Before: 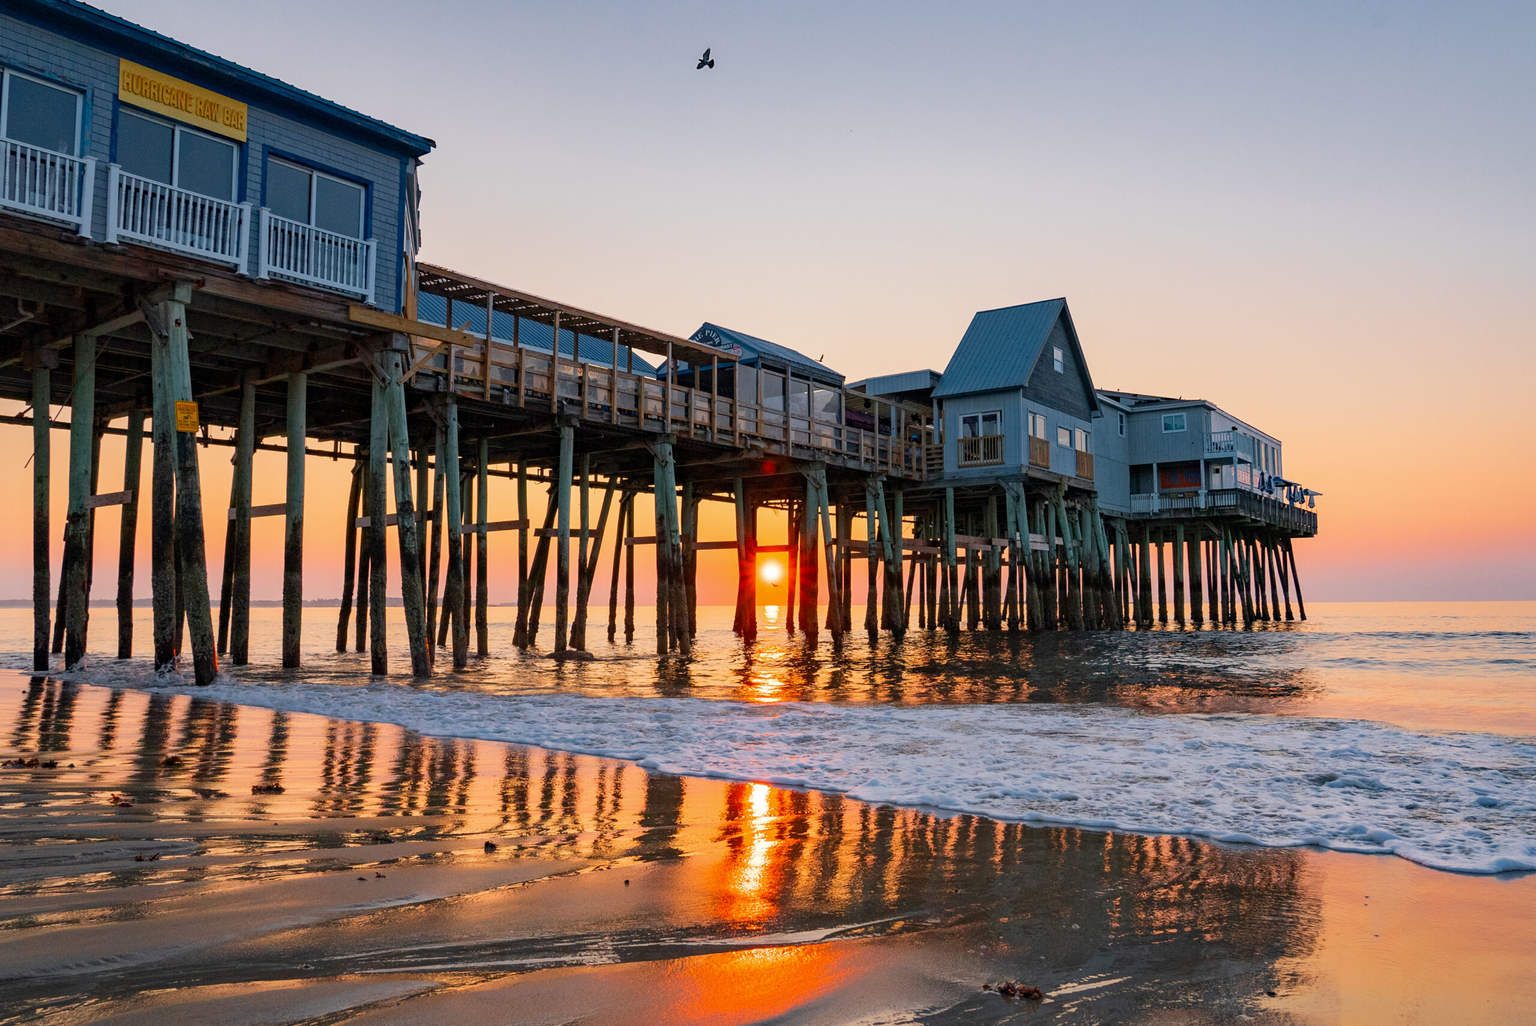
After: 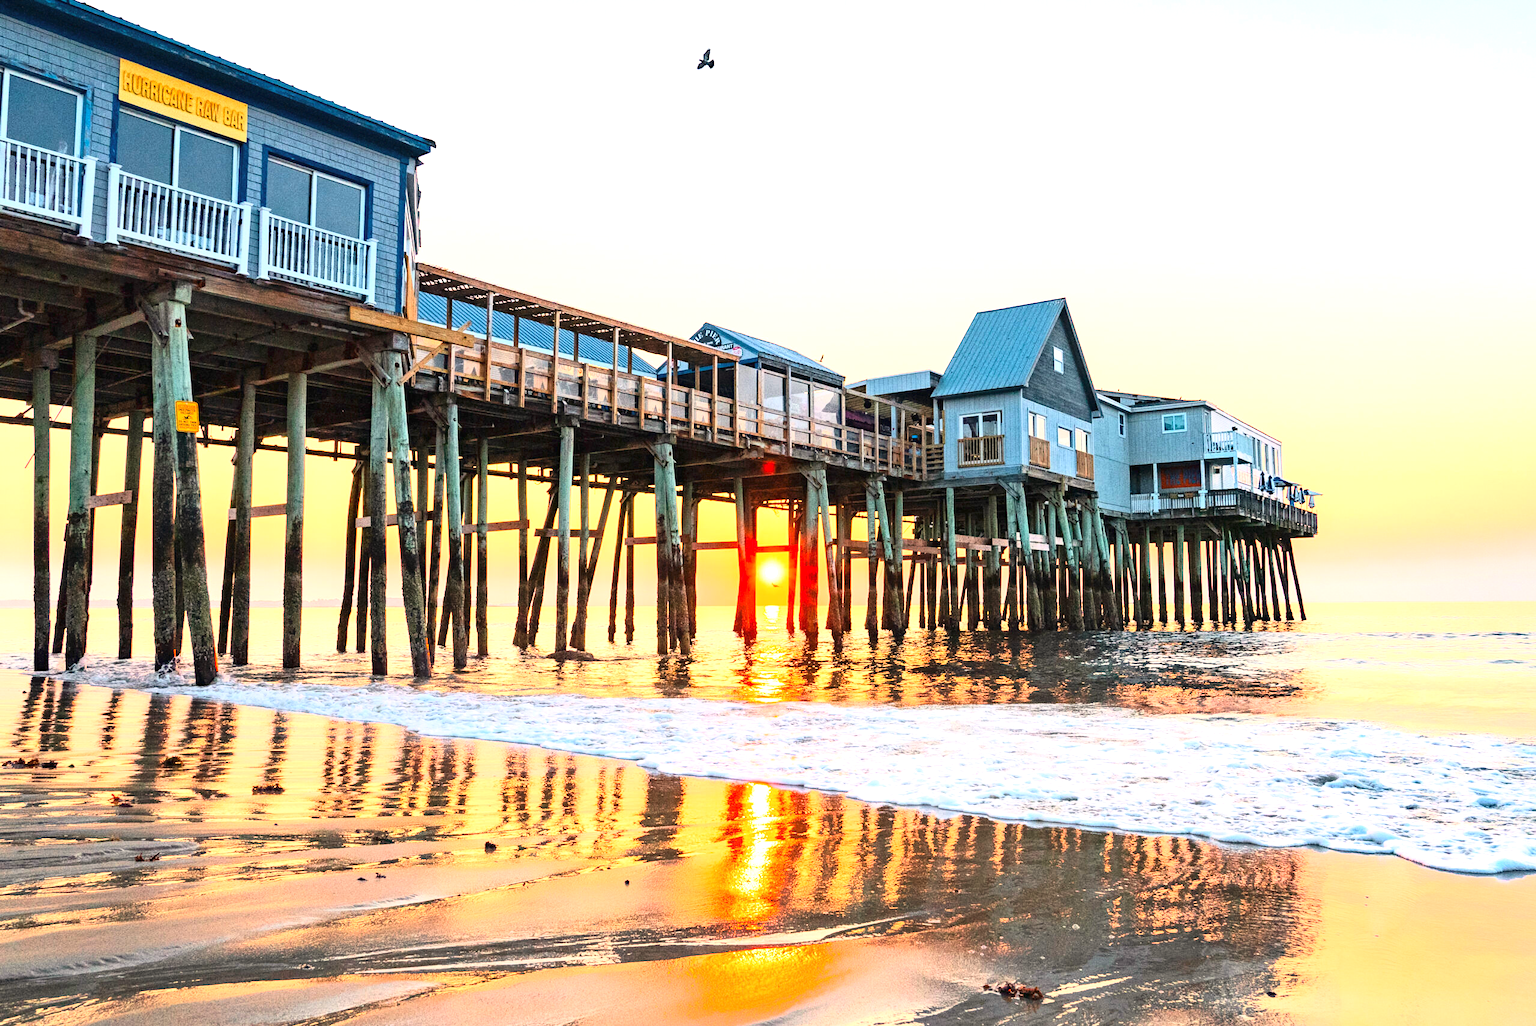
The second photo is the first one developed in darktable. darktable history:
exposure: black level correction 0, exposure 1.6 EV, compensate exposure bias true, compensate highlight preservation false
tone curve: curves: ch0 [(0, 0.013) (0.198, 0.175) (0.512, 0.582) (0.625, 0.754) (0.81, 0.934) (1, 1)], color space Lab, linked channels, preserve colors none
white balance: red 1.045, blue 0.932
